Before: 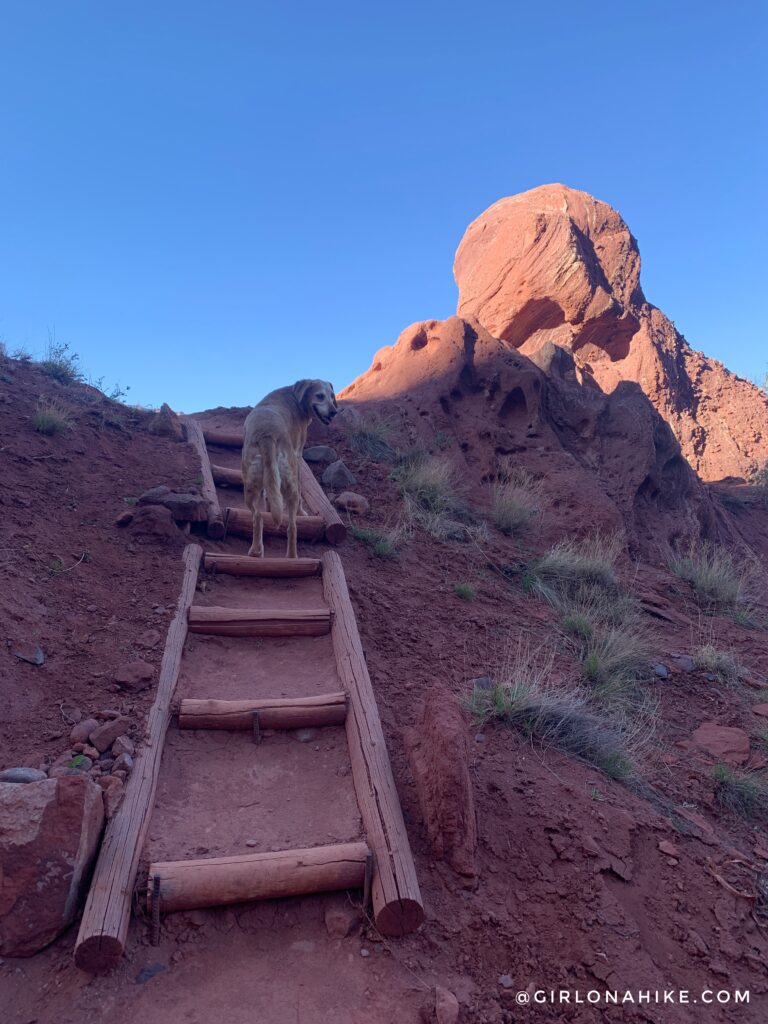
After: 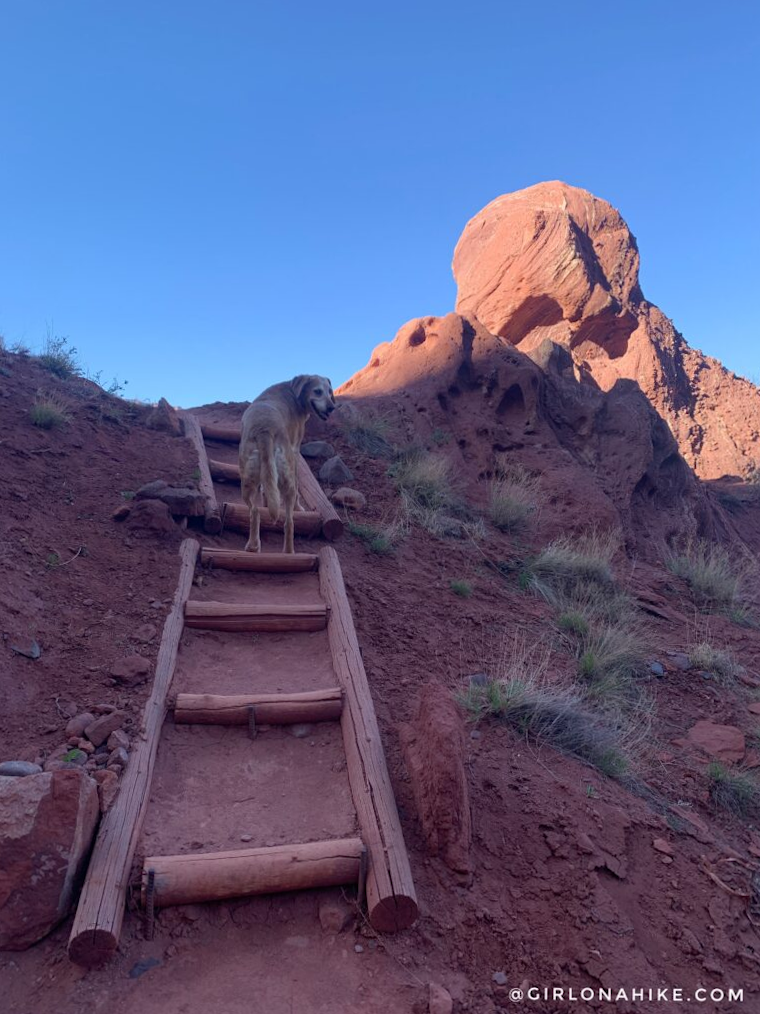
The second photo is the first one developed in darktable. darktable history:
crop and rotate: angle -0.402°
